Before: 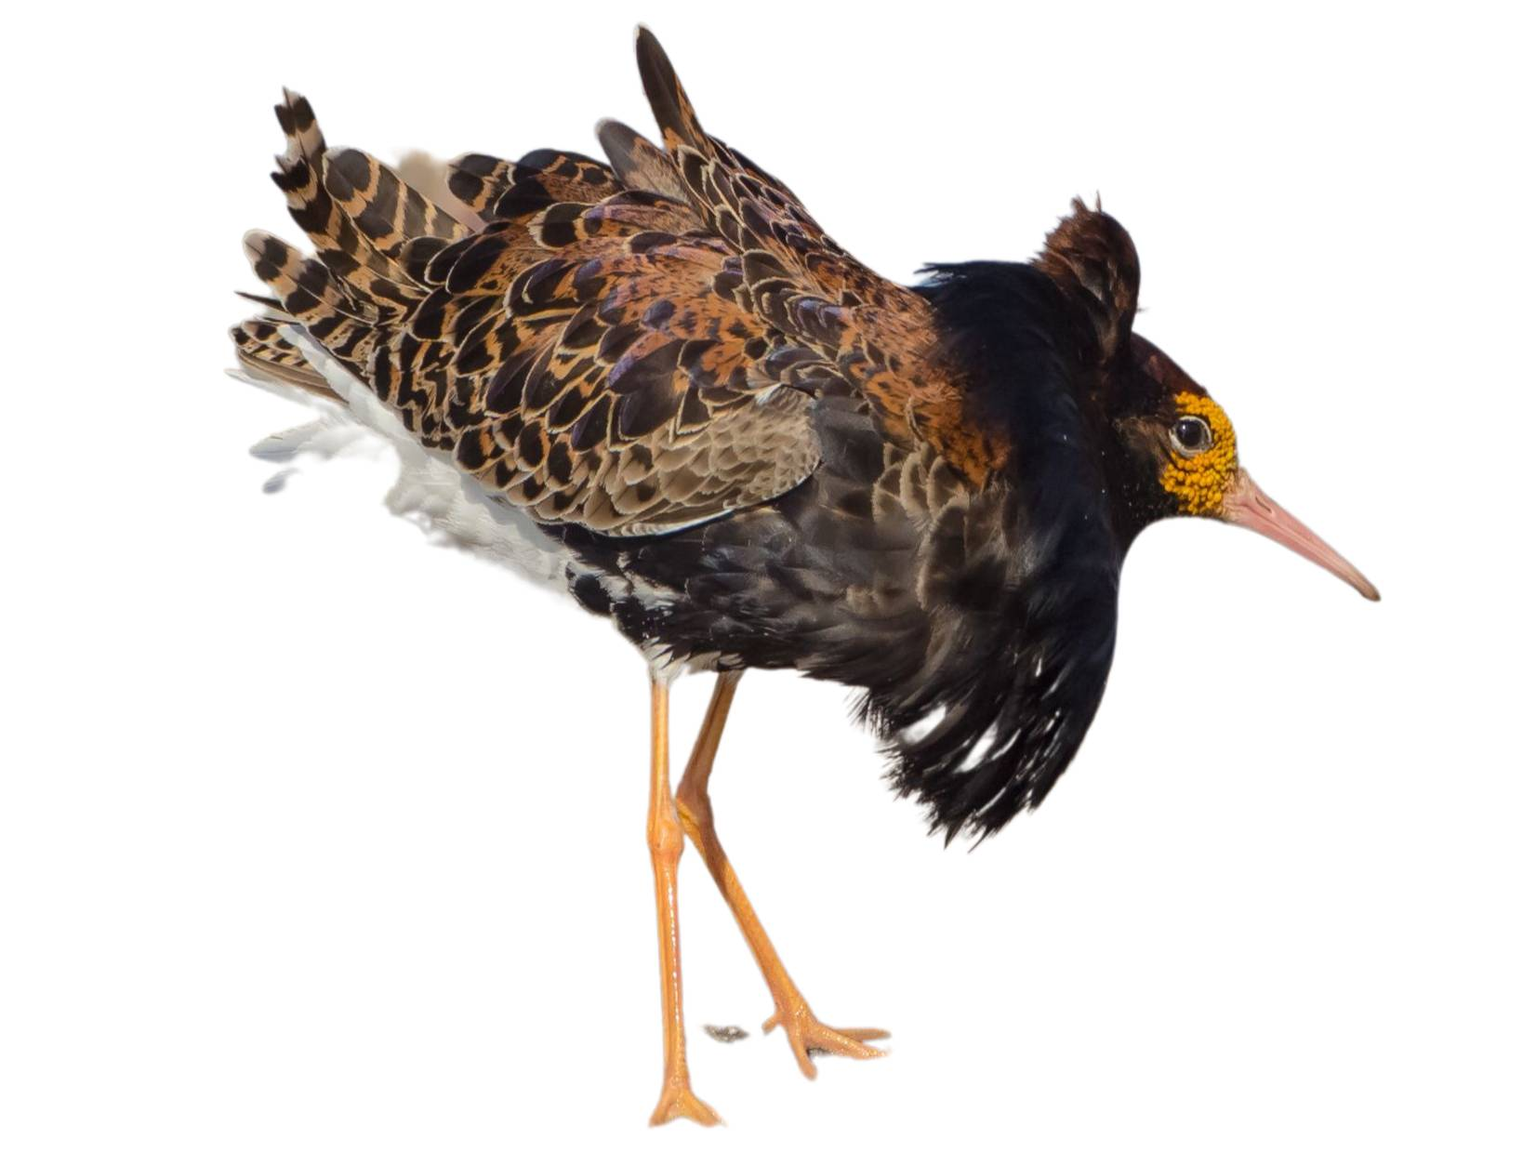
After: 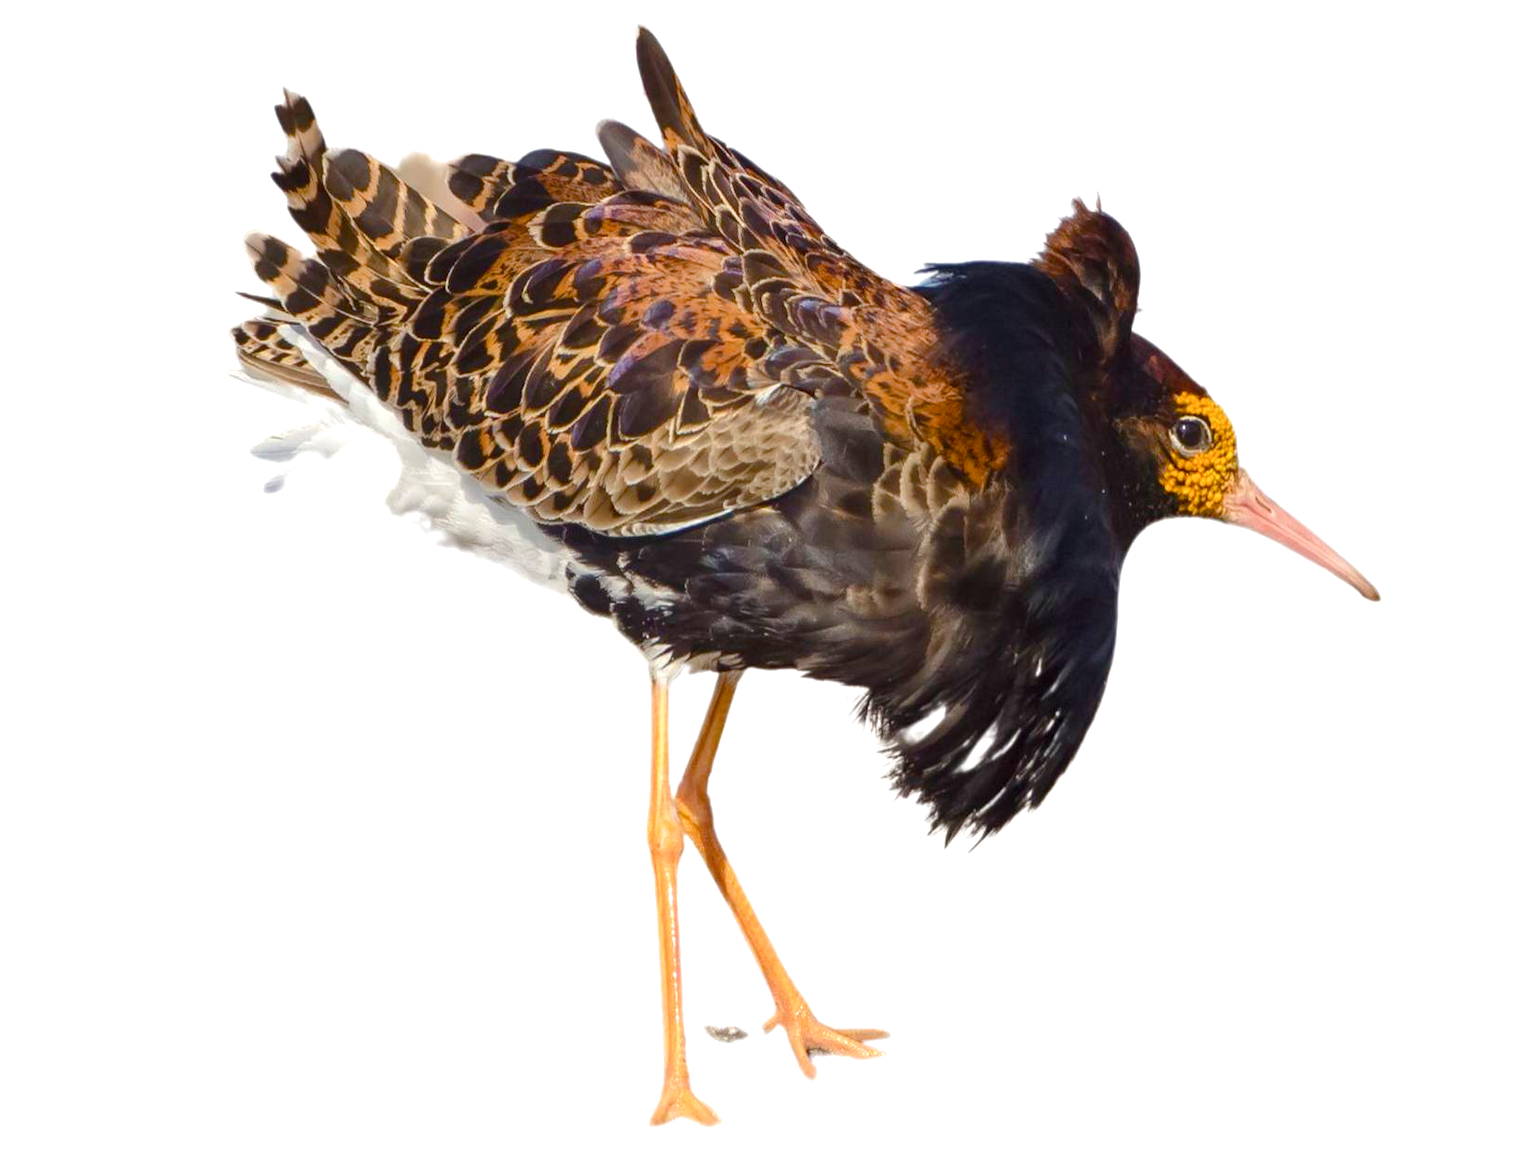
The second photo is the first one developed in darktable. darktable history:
exposure: black level correction 0, exposure 0.5 EV, compensate highlight preservation false
color balance rgb: perceptual saturation grading › global saturation 20%, perceptual saturation grading › highlights -25%, perceptual saturation grading › shadows 50%
